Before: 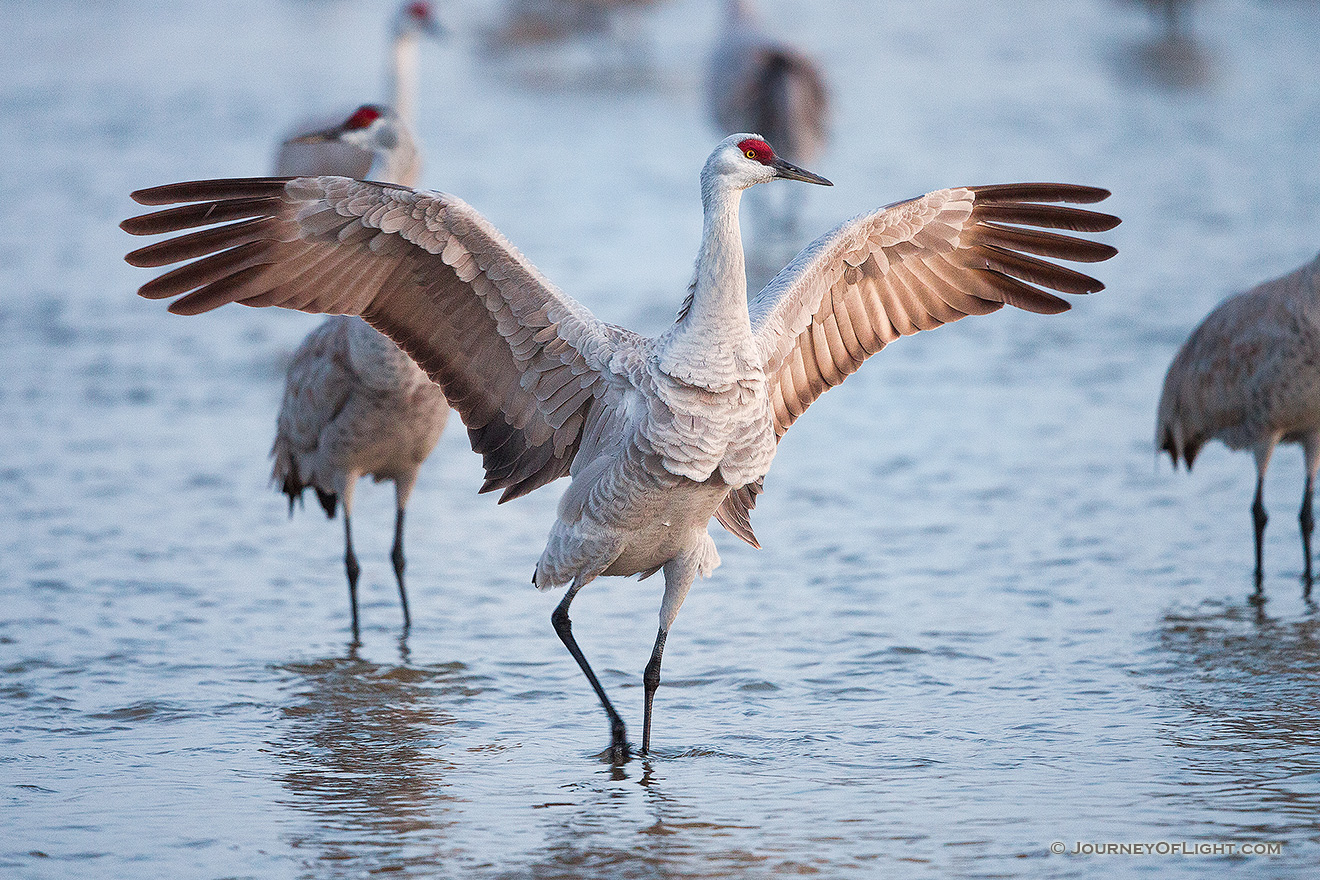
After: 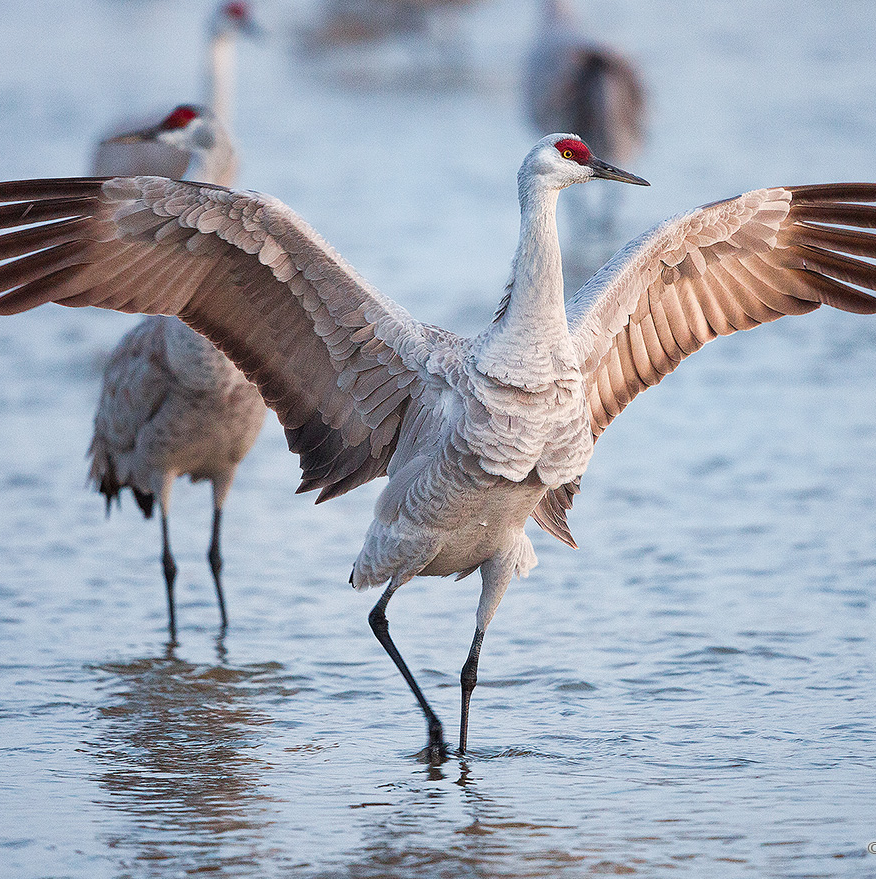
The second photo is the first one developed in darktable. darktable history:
crop and rotate: left 13.869%, right 19.711%
